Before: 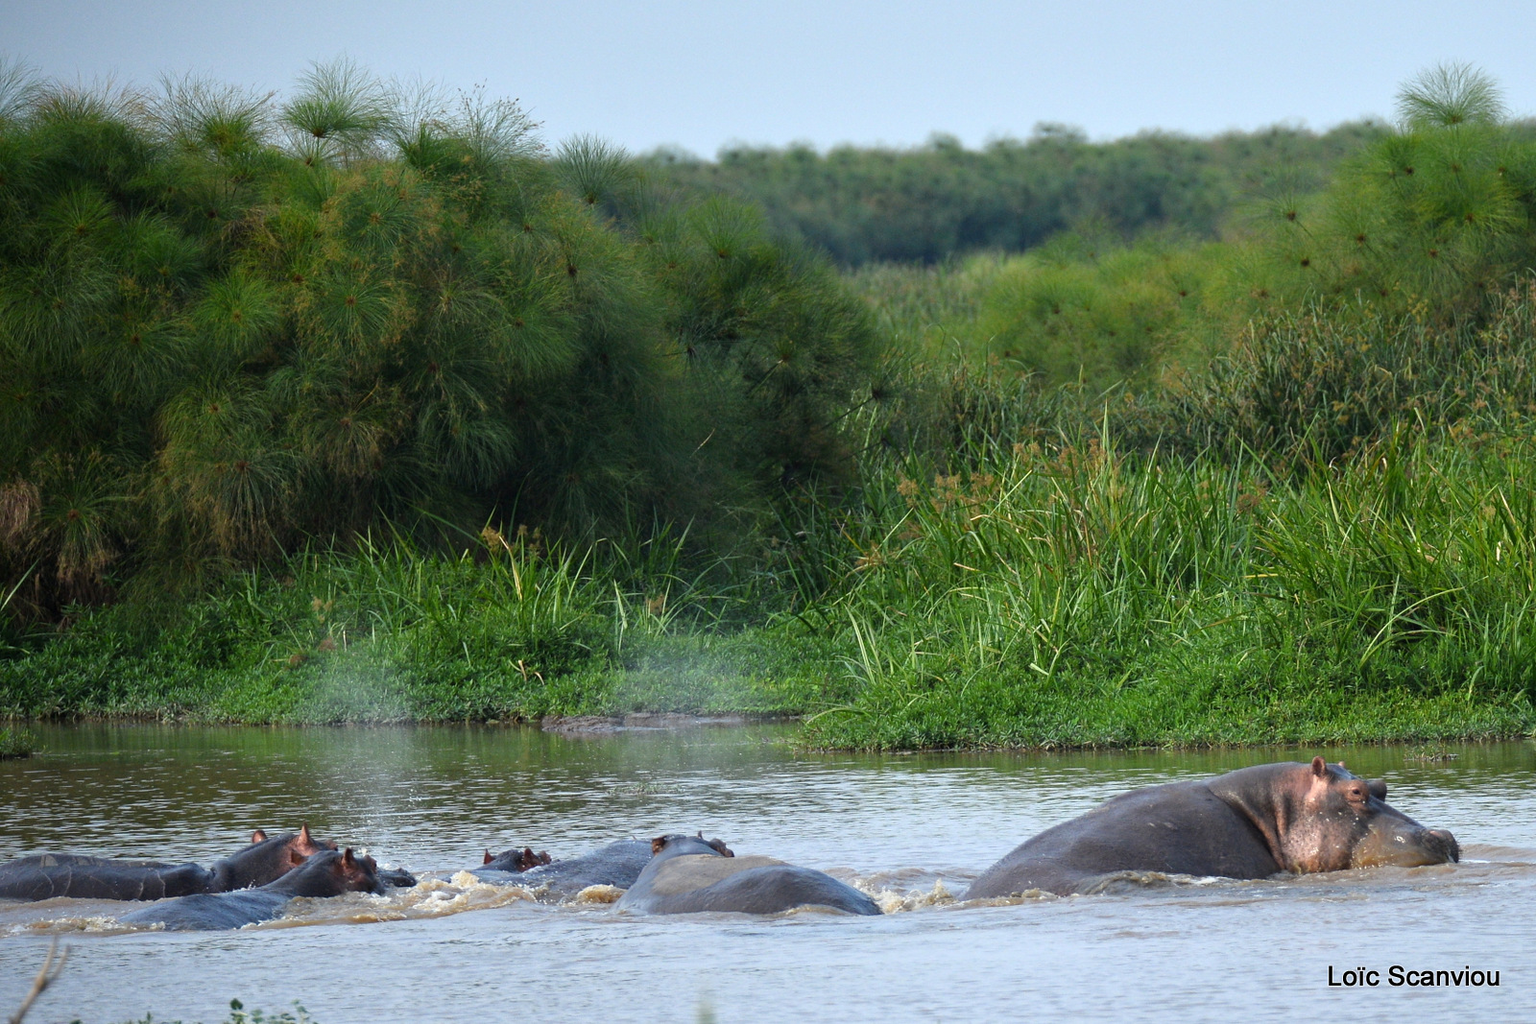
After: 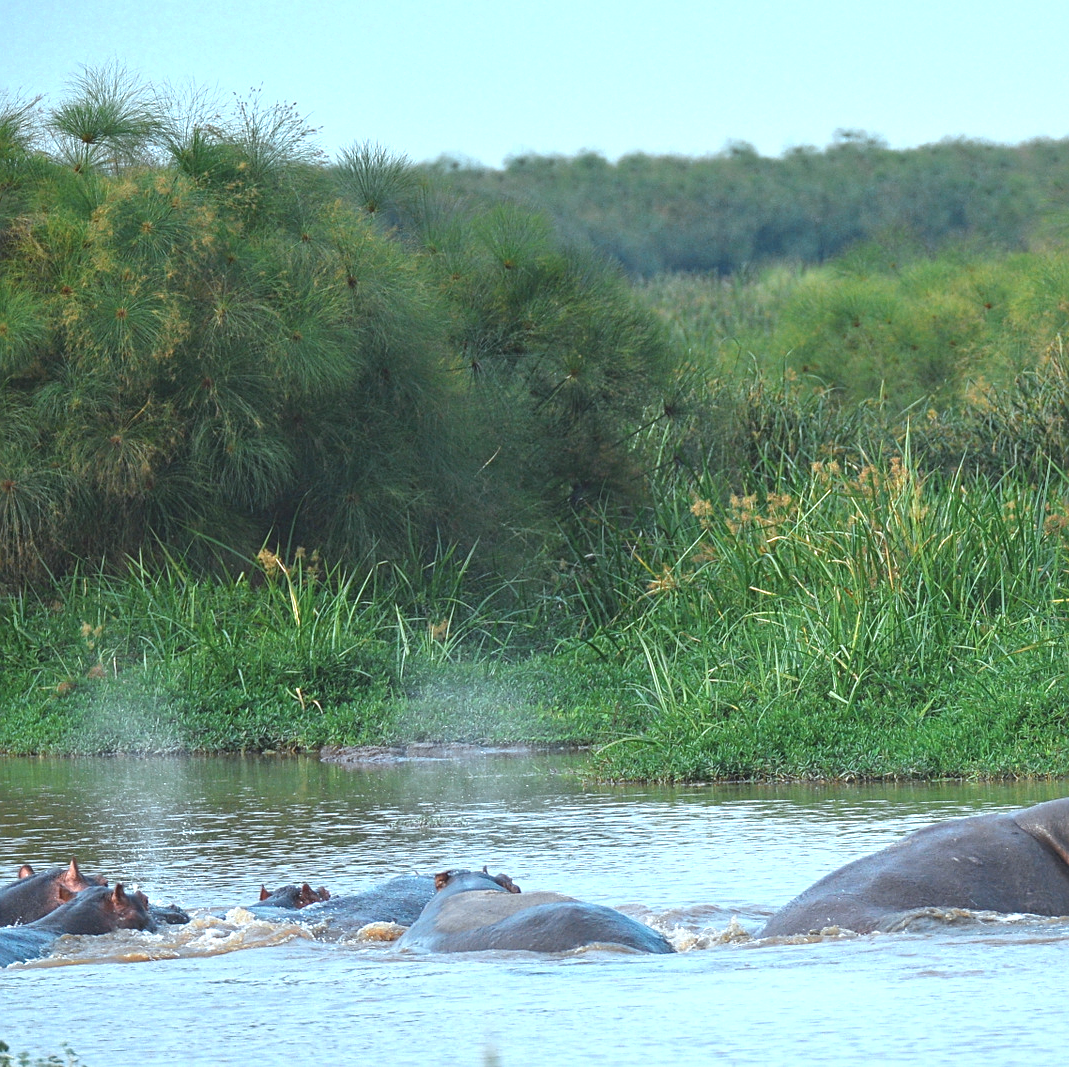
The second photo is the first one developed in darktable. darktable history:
contrast brightness saturation: contrast -0.275
exposure: exposure 0.73 EV, compensate highlight preservation false
color zones: curves: ch0 [(0.018, 0.548) (0.197, 0.654) (0.425, 0.447) (0.605, 0.658) (0.732, 0.579)]; ch1 [(0.105, 0.531) (0.224, 0.531) (0.386, 0.39) (0.618, 0.456) (0.732, 0.456) (0.956, 0.421)]; ch2 [(0.039, 0.583) (0.215, 0.465) (0.399, 0.544) (0.465, 0.548) (0.614, 0.447) (0.724, 0.43) (0.882, 0.623) (0.956, 0.632)]
crop and rotate: left 15.308%, right 17.872%
color correction: highlights a* -3.77, highlights b* -10.7
local contrast: detail 116%
sharpen: on, module defaults
